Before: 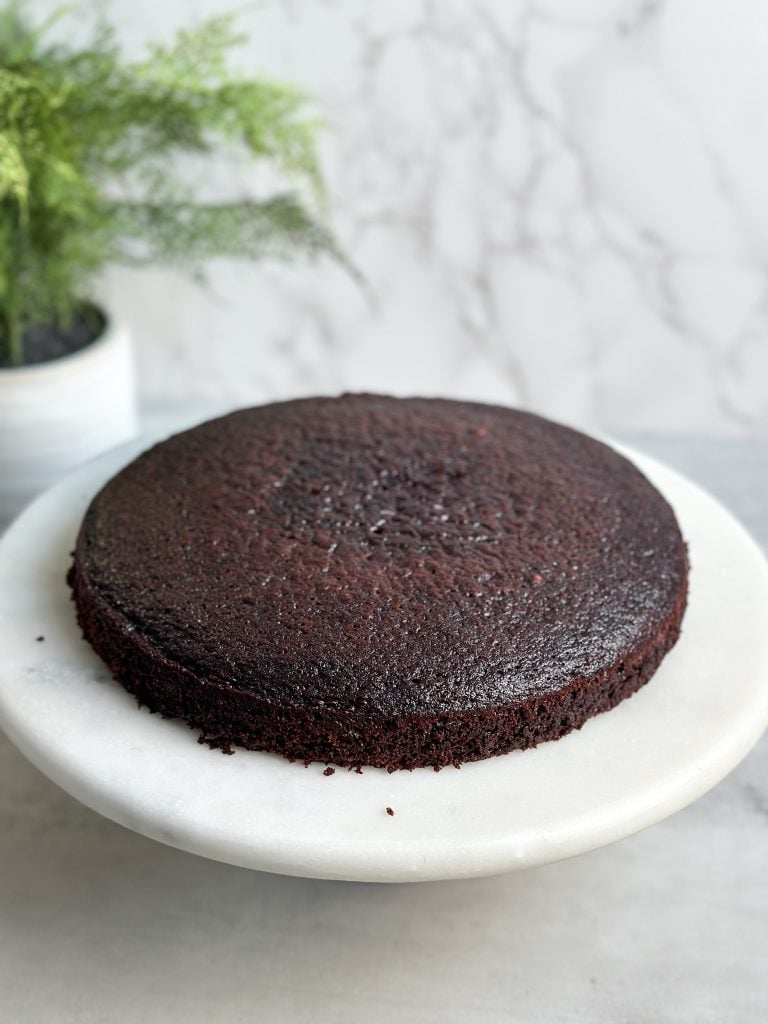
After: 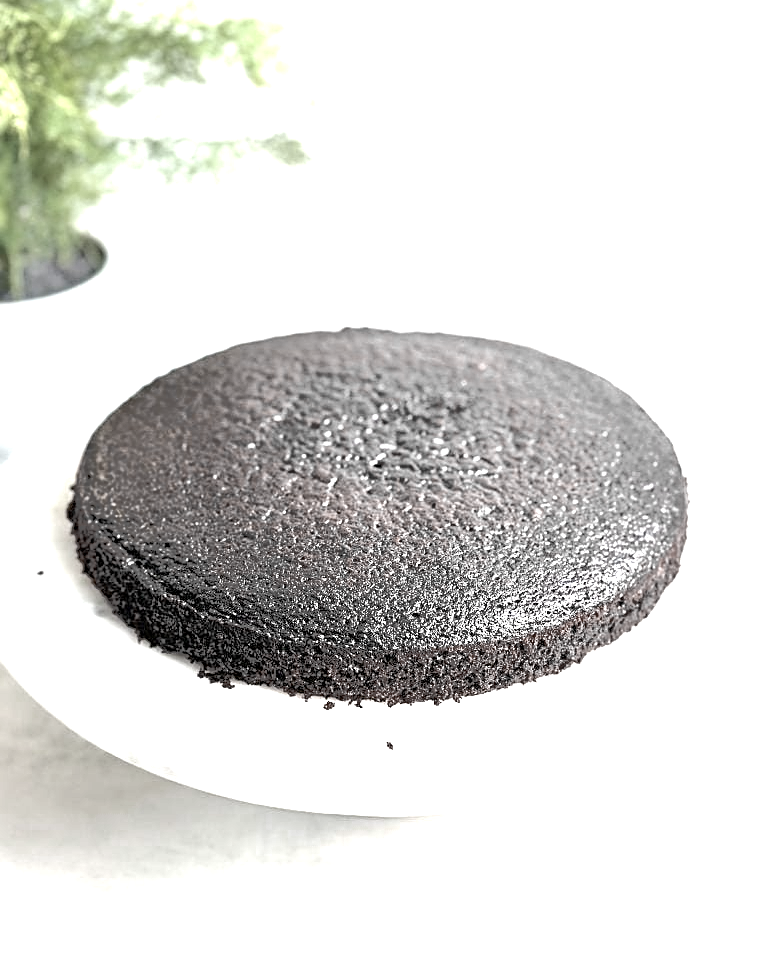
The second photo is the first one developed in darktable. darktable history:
color zones: curves: ch0 [(0, 0.487) (0.241, 0.395) (0.434, 0.373) (0.658, 0.412) (0.838, 0.487)]; ch1 [(0, 0) (0.053, 0.053) (0.211, 0.202) (0.579, 0.259) (0.781, 0.241)]
crop and rotate: top 6.466%
sharpen: on, module defaults
exposure: exposure 2.279 EV, compensate highlight preservation false
tone equalizer: -8 EV -0.505 EV, -7 EV -0.295 EV, -6 EV -0.094 EV, -5 EV 0.378 EV, -4 EV 0.948 EV, -3 EV 0.811 EV, -2 EV -0.012 EV, -1 EV 0.136 EV, +0 EV -0.033 EV
